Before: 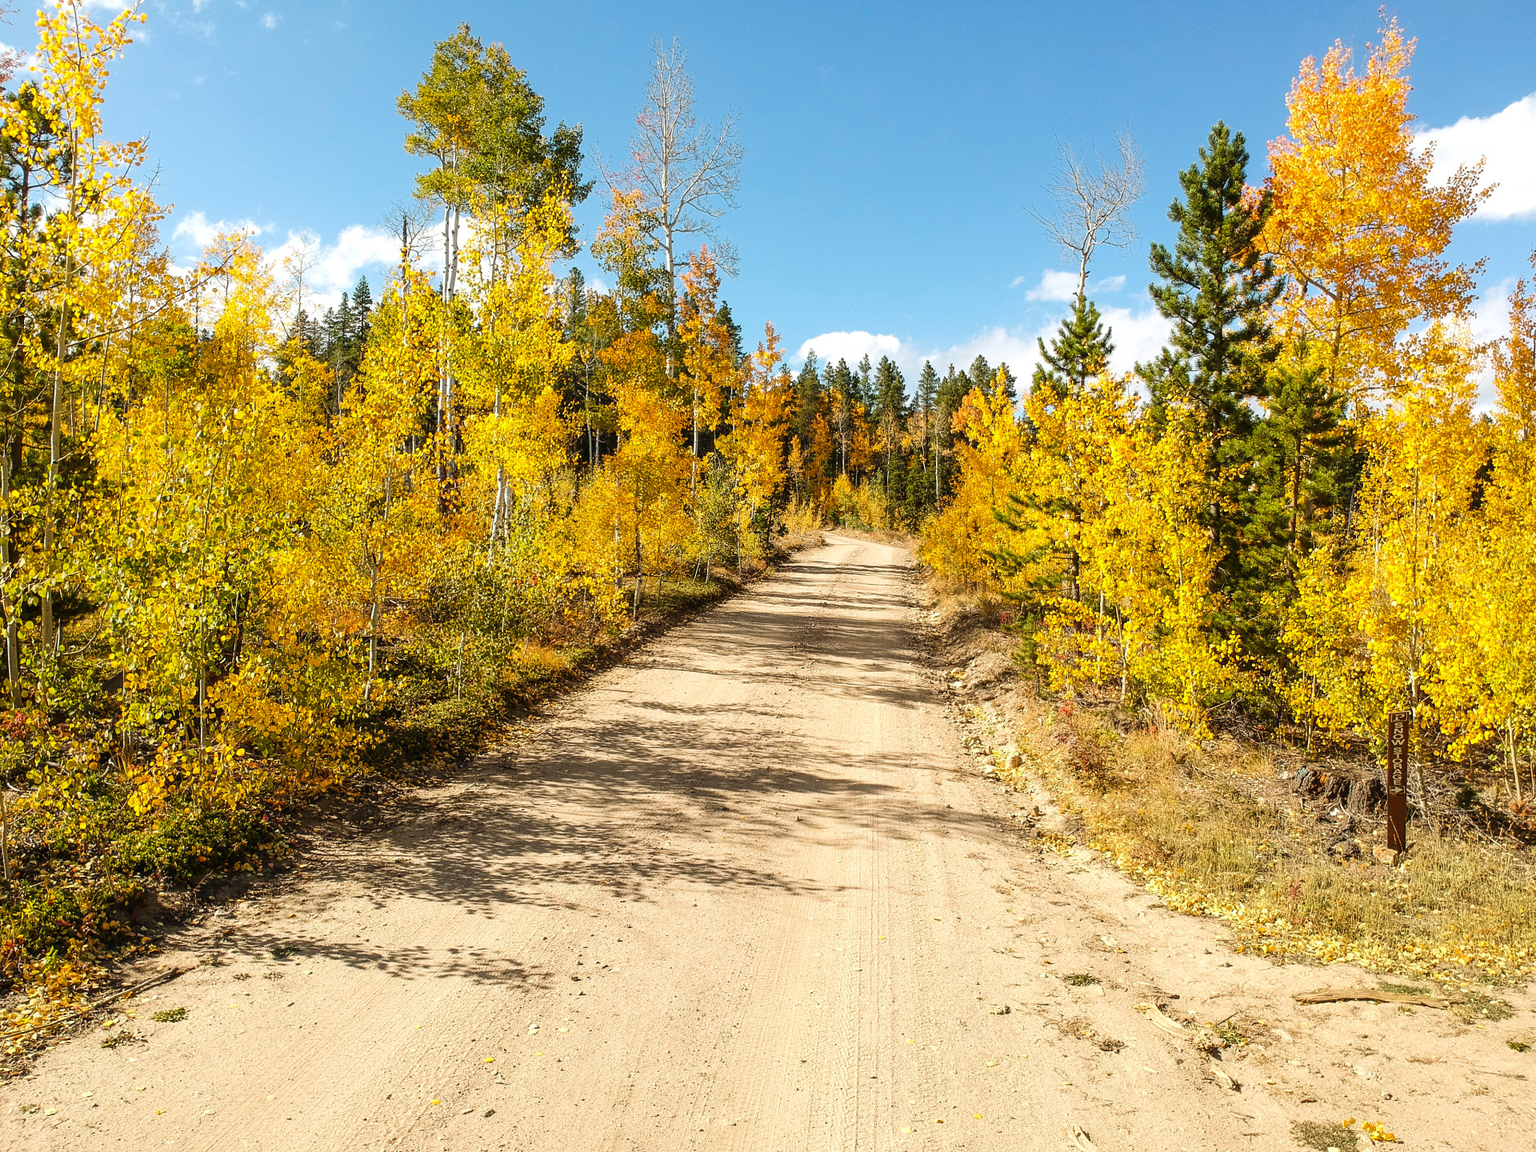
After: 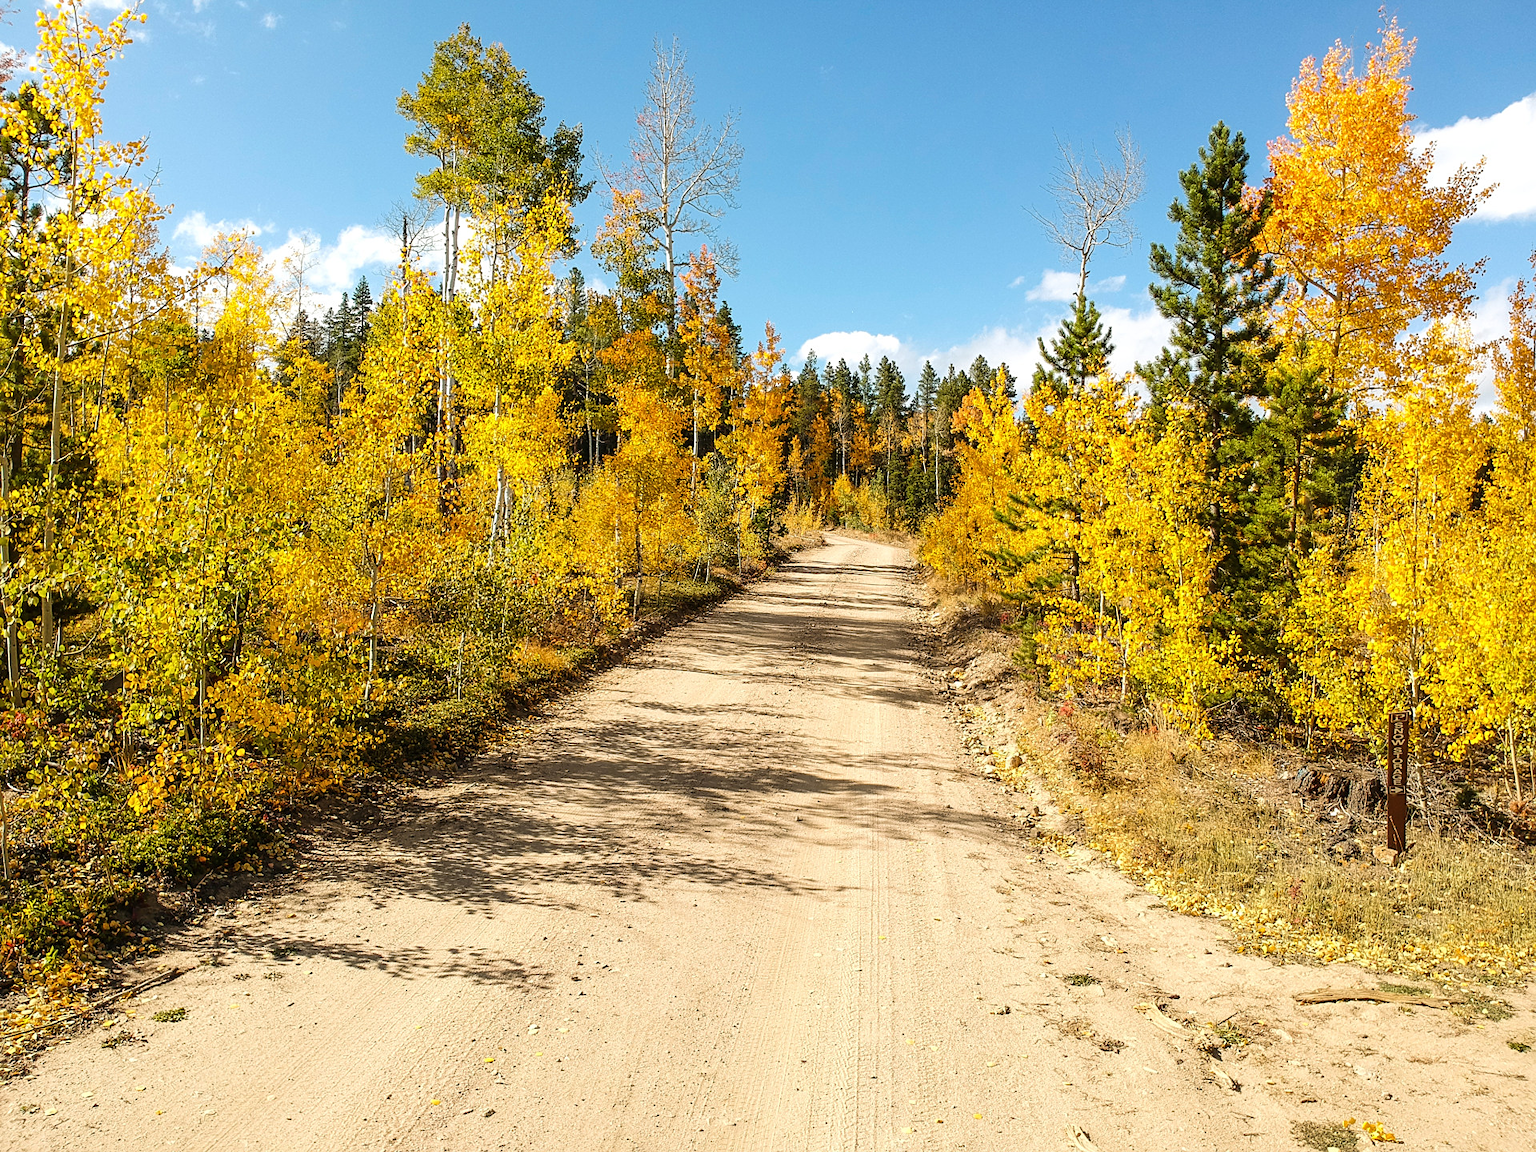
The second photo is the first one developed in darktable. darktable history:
sharpen: amount 0.217
